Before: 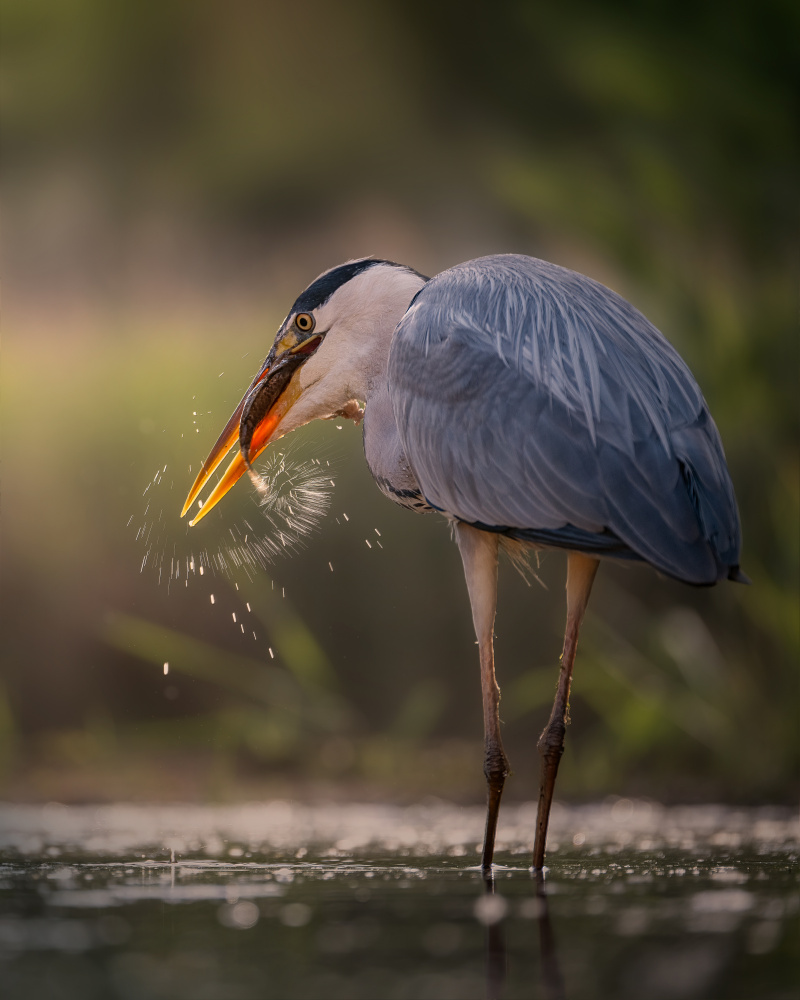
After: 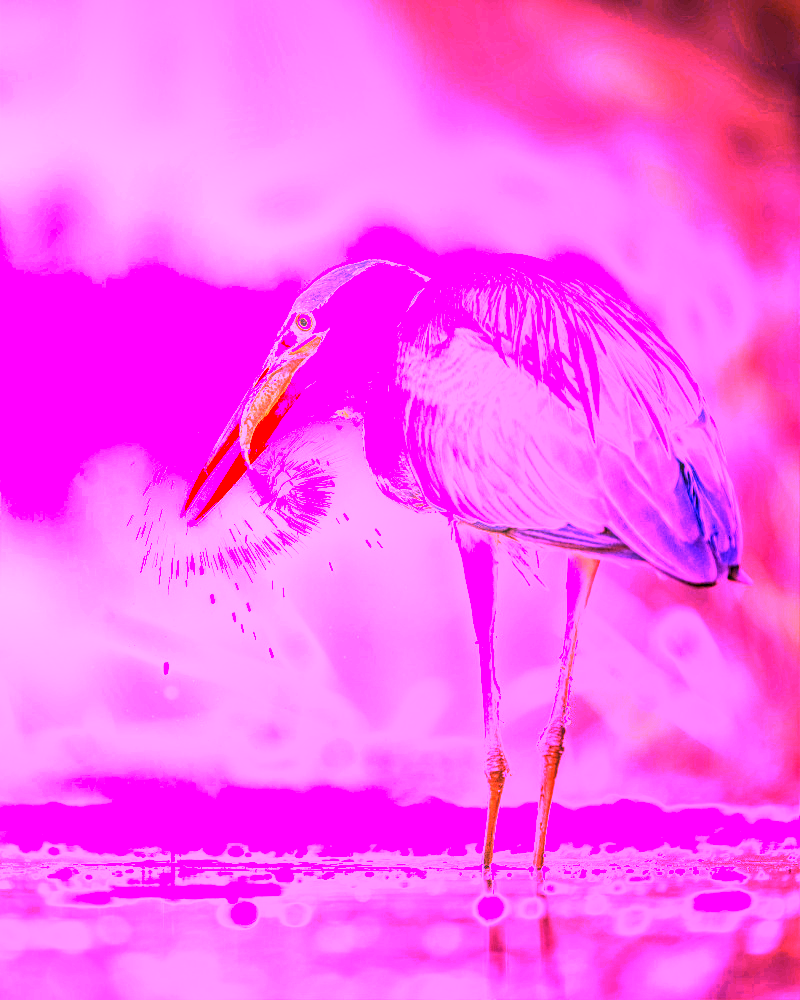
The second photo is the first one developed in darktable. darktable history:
local contrast: detail 130%
white balance: red 8, blue 8
color correction: highlights a* -2.68, highlights b* 2.57
